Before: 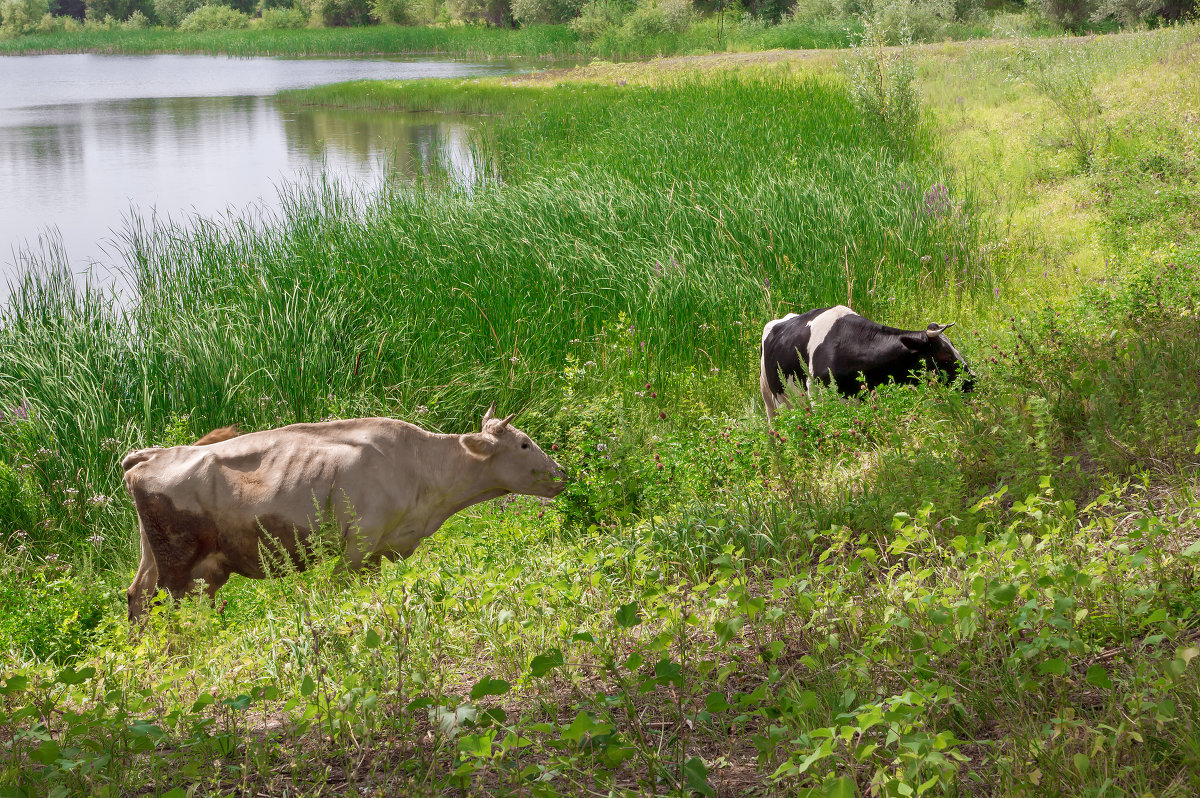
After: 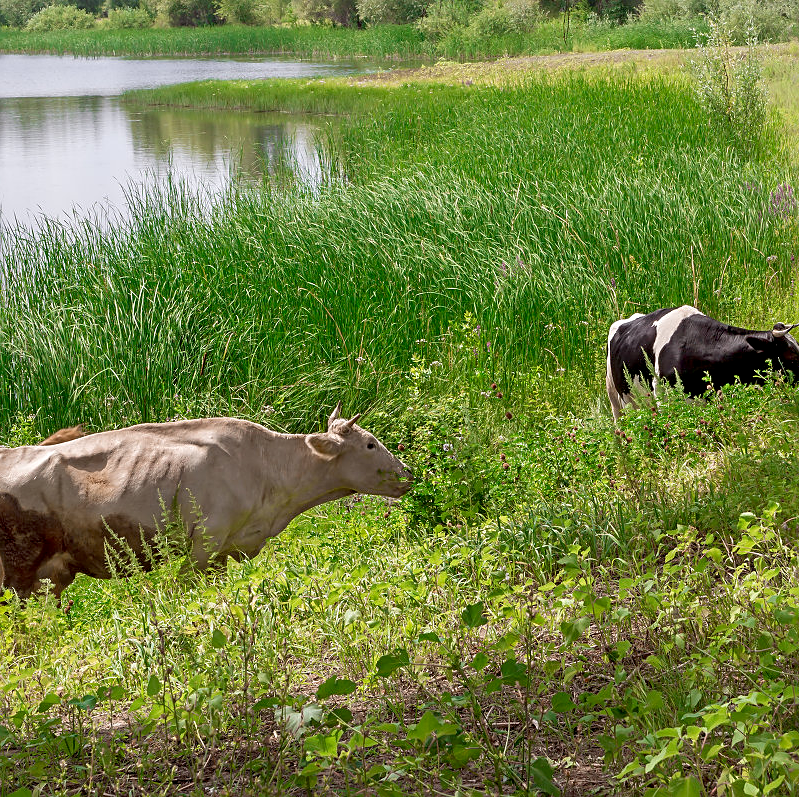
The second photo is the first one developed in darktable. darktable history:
sharpen: on, module defaults
crop and rotate: left 12.839%, right 20.565%
exposure: black level correction 0.007, compensate highlight preservation false
